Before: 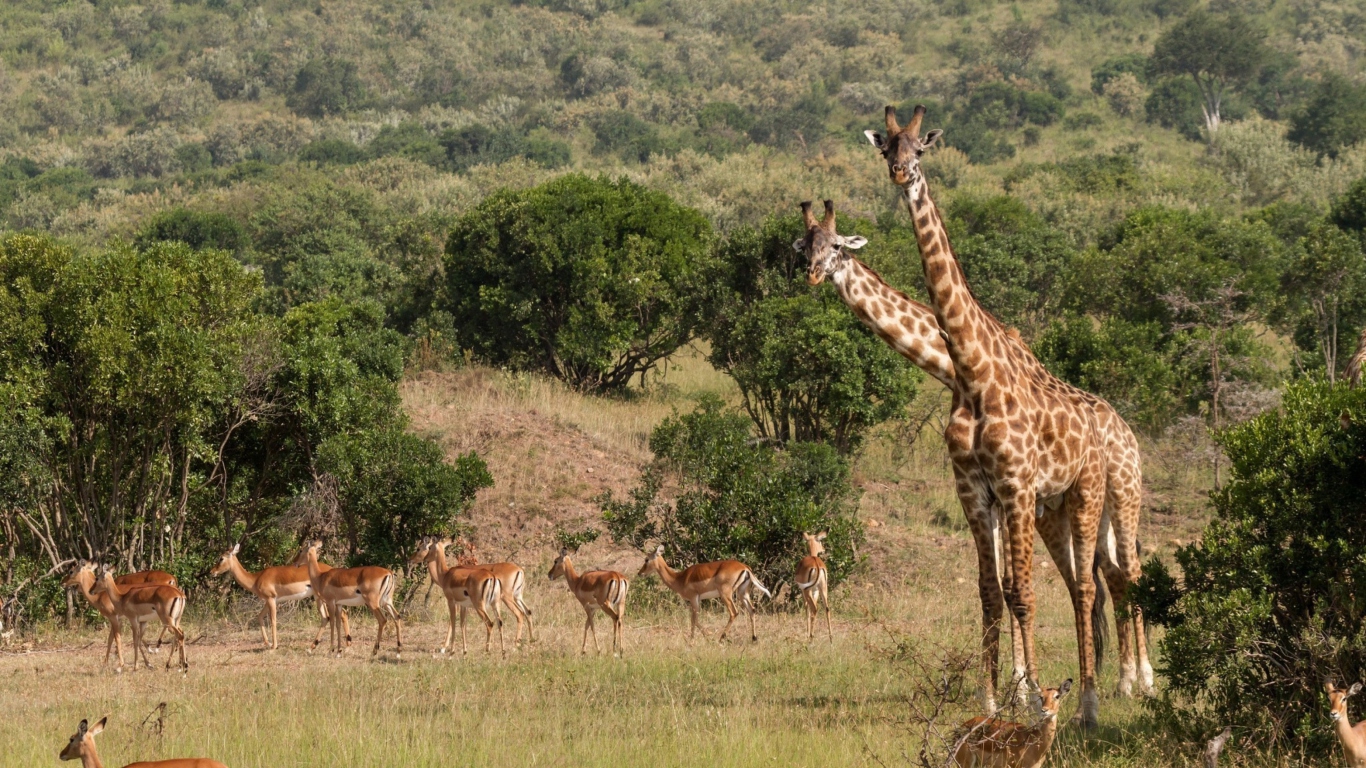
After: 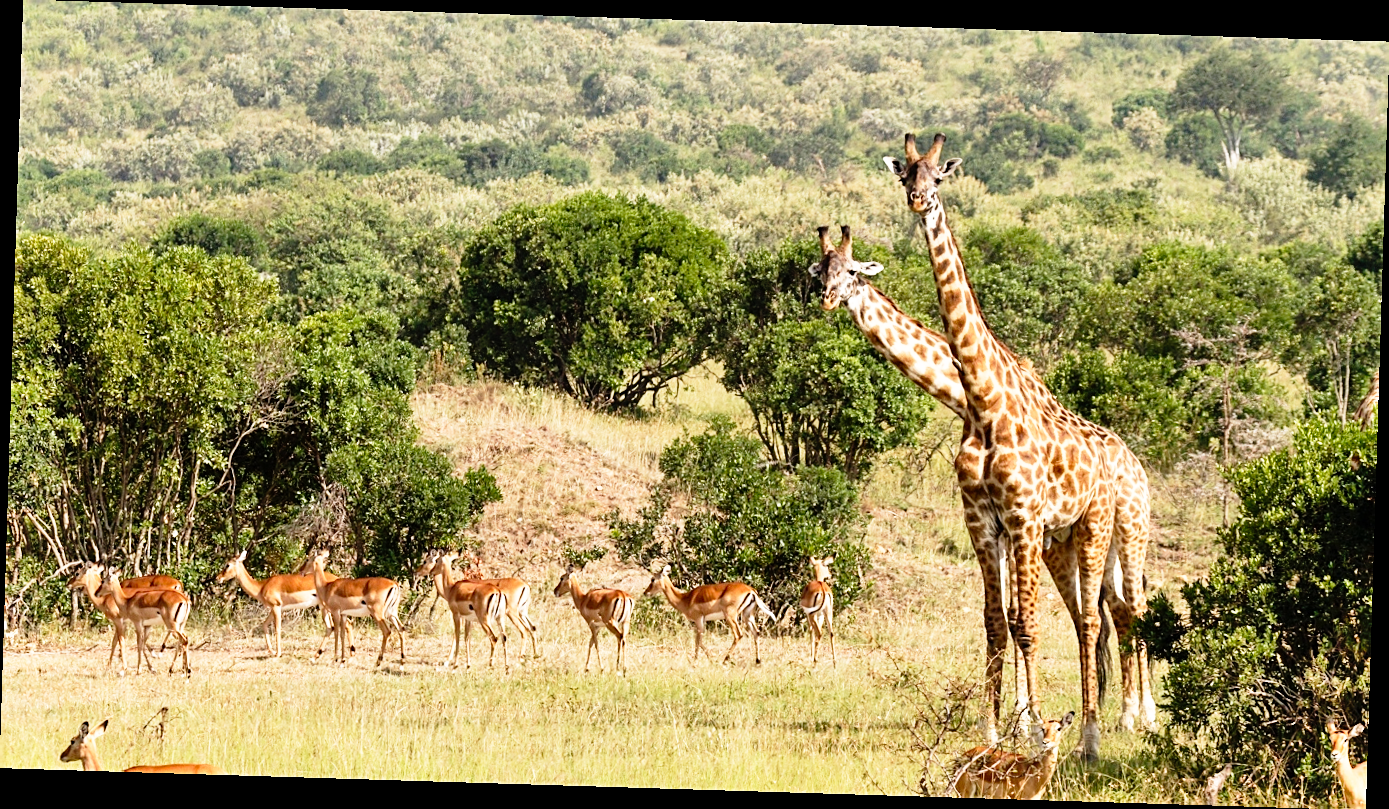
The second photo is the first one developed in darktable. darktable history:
crop and rotate: angle -1.77°
shadows and highlights: soften with gaussian
sharpen: on, module defaults
base curve: curves: ch0 [(0, 0) (0.012, 0.01) (0.073, 0.168) (0.31, 0.711) (0.645, 0.957) (1, 1)], preserve colors none
